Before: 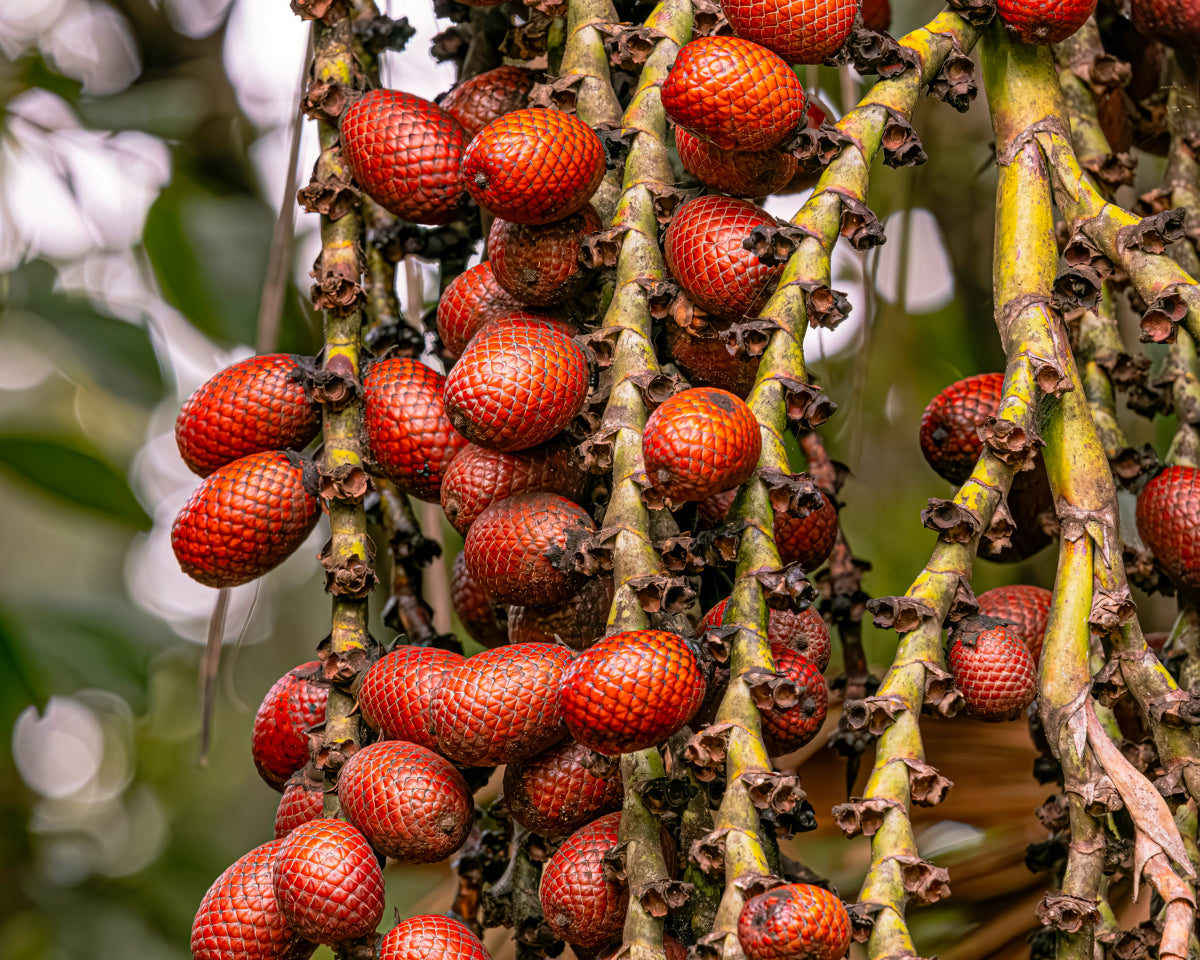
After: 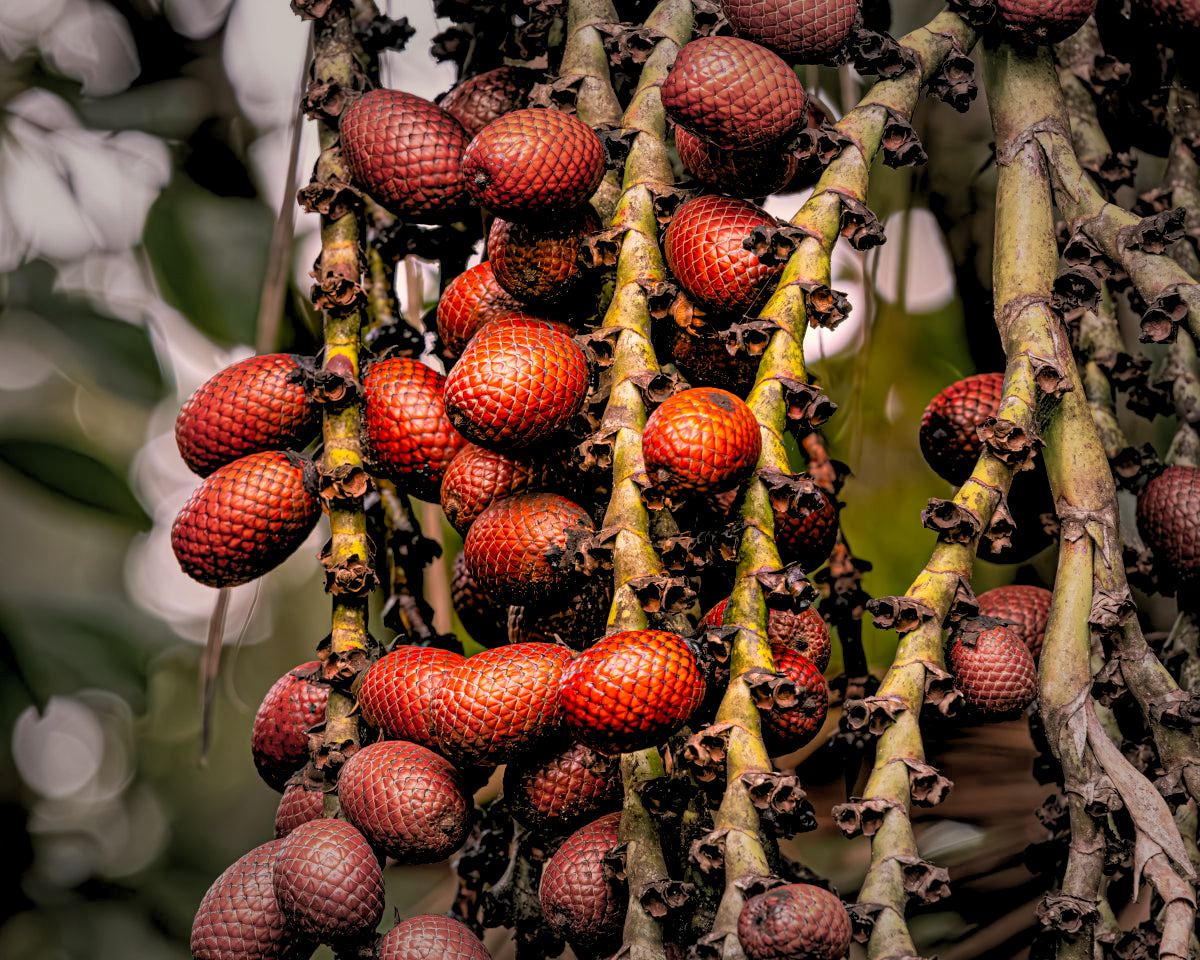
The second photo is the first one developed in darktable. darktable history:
rgb levels: levels [[0.029, 0.461, 0.922], [0, 0.5, 1], [0, 0.5, 1]]
vignetting: fall-off start 48.41%, automatic ratio true, width/height ratio 1.29, unbound false
color balance rgb: shadows lift › chroma 2%, shadows lift › hue 247.2°, power › chroma 0.3%, power › hue 25.2°, highlights gain › chroma 3%, highlights gain › hue 60°, global offset › luminance 0.75%, perceptual saturation grading › global saturation 20%, perceptual saturation grading › highlights -20%, perceptual saturation grading › shadows 30%, global vibrance 20%
white balance: red 1, blue 1
